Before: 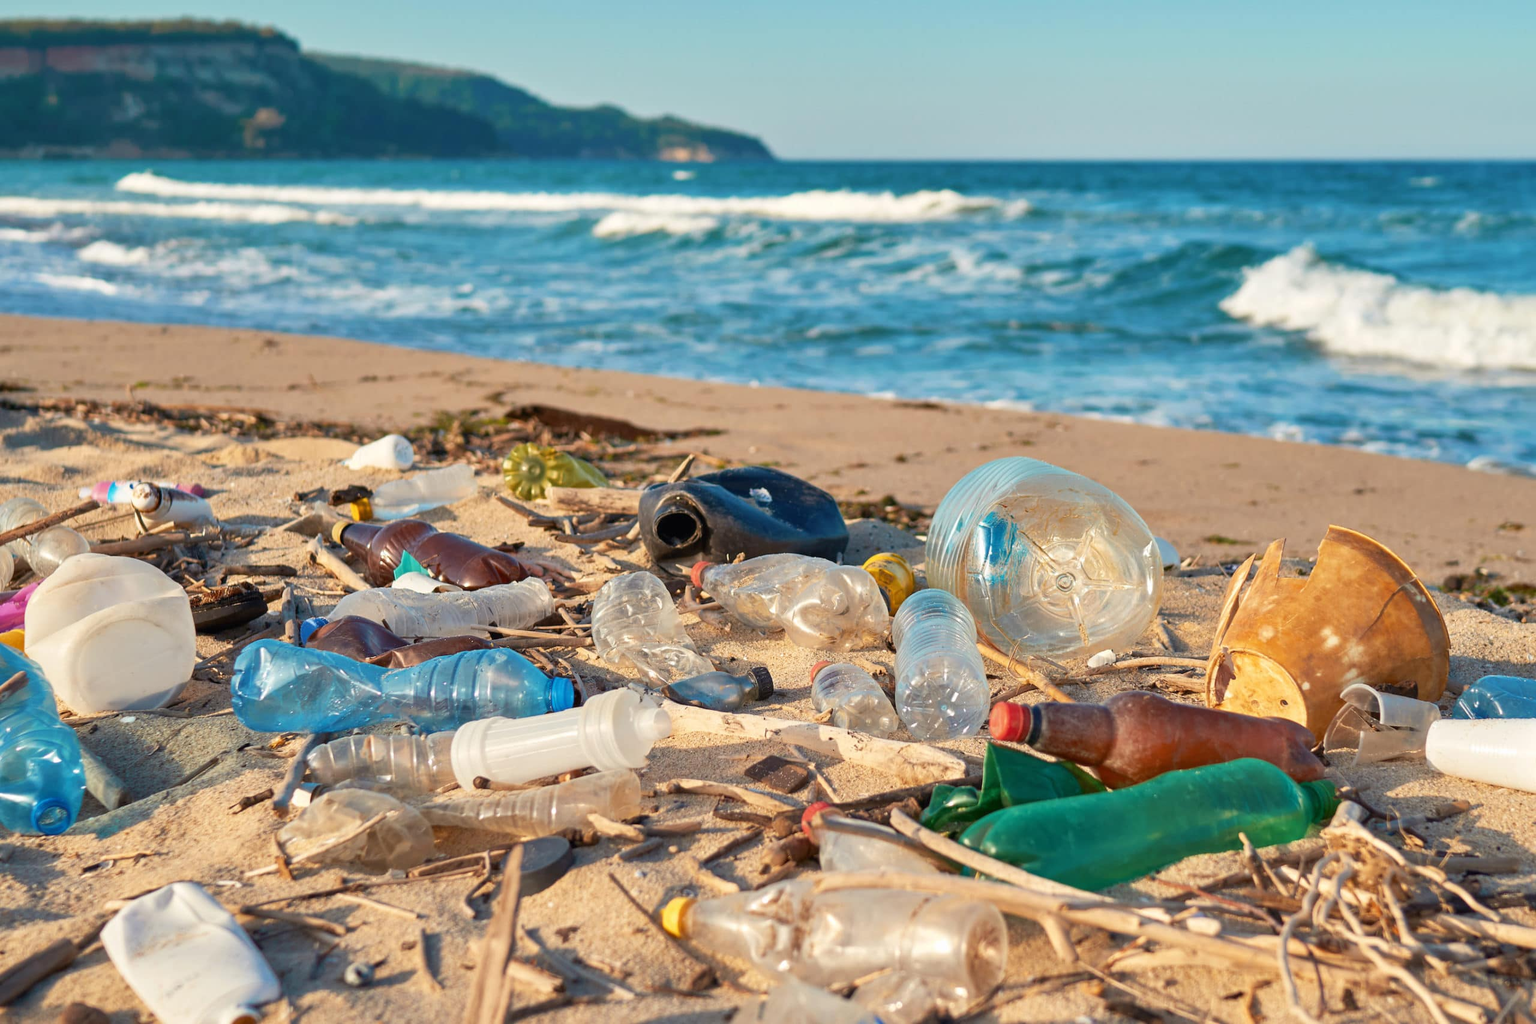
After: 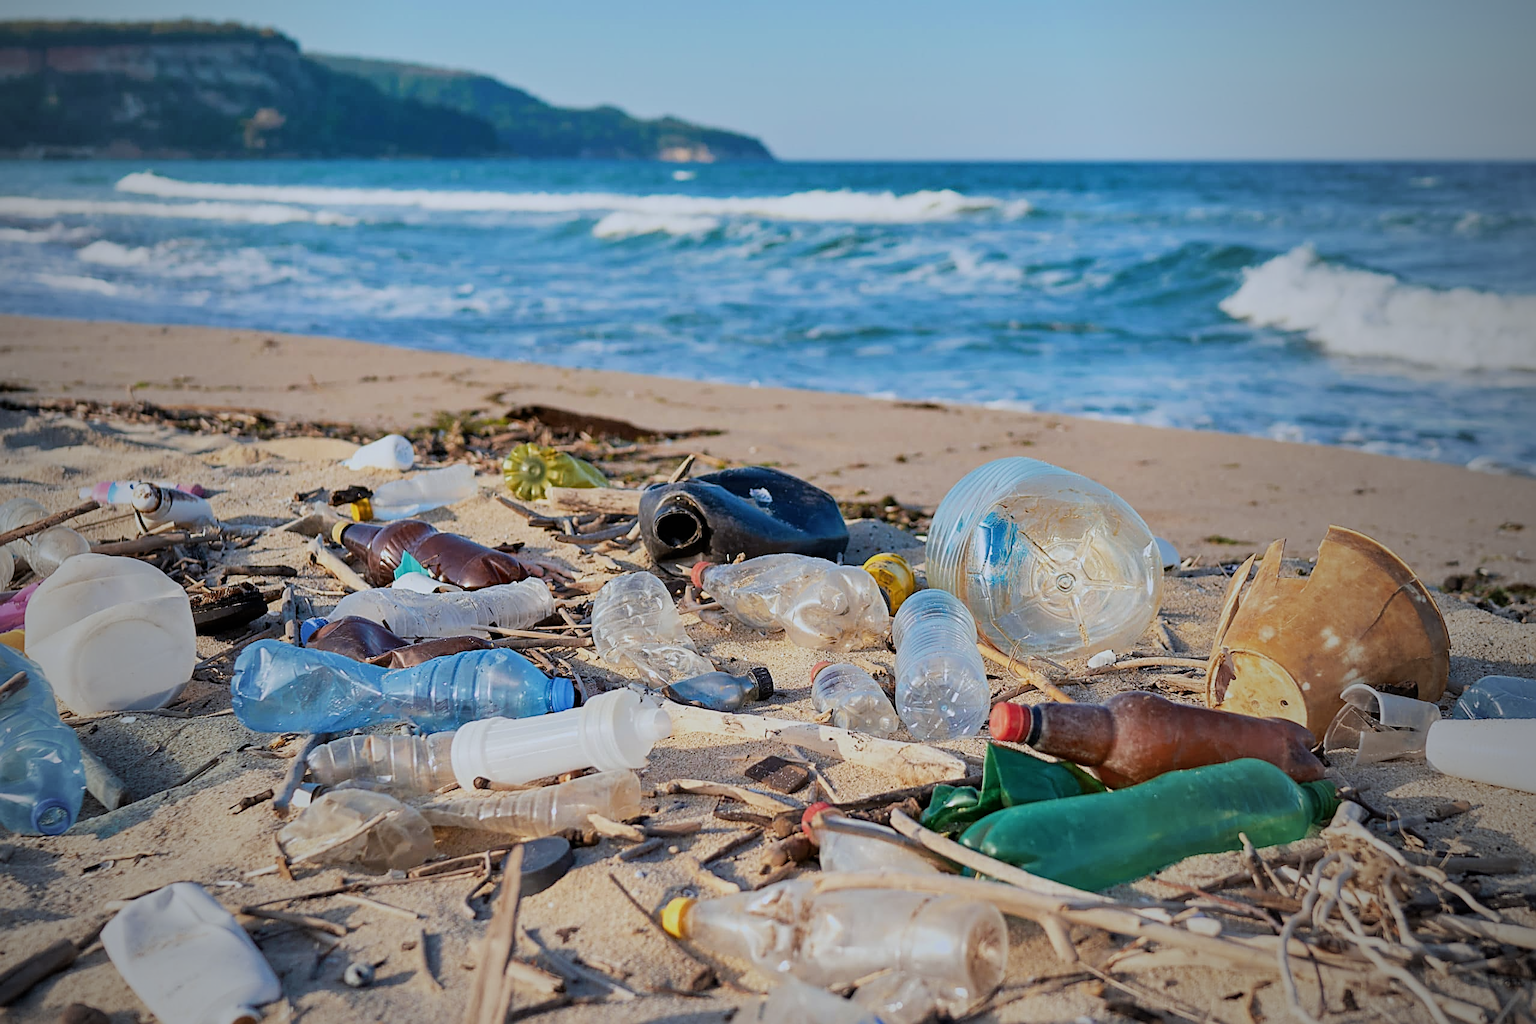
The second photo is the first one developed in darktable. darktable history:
white balance: red 0.926, green 1.003, blue 1.133
sharpen: amount 0.75
vignetting: fall-off start 72.14%, fall-off radius 108.07%, brightness -0.713, saturation -0.488, center (-0.054, -0.359), width/height ratio 0.729
filmic rgb: black relative exposure -7.65 EV, white relative exposure 4.56 EV, hardness 3.61, contrast 1.05
